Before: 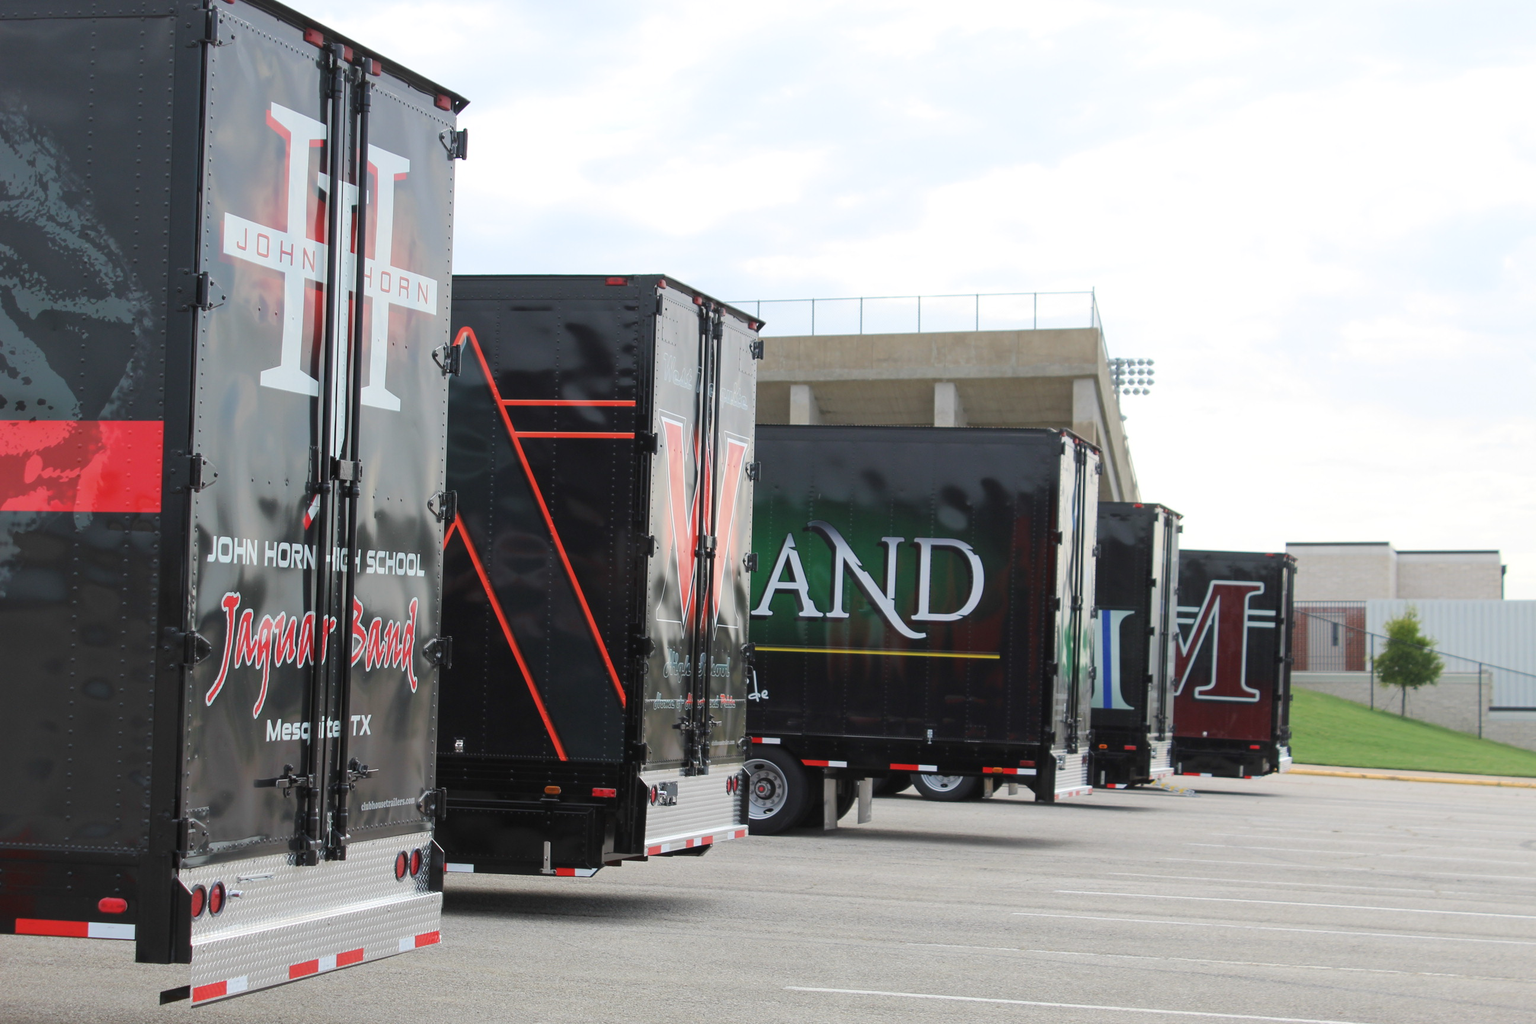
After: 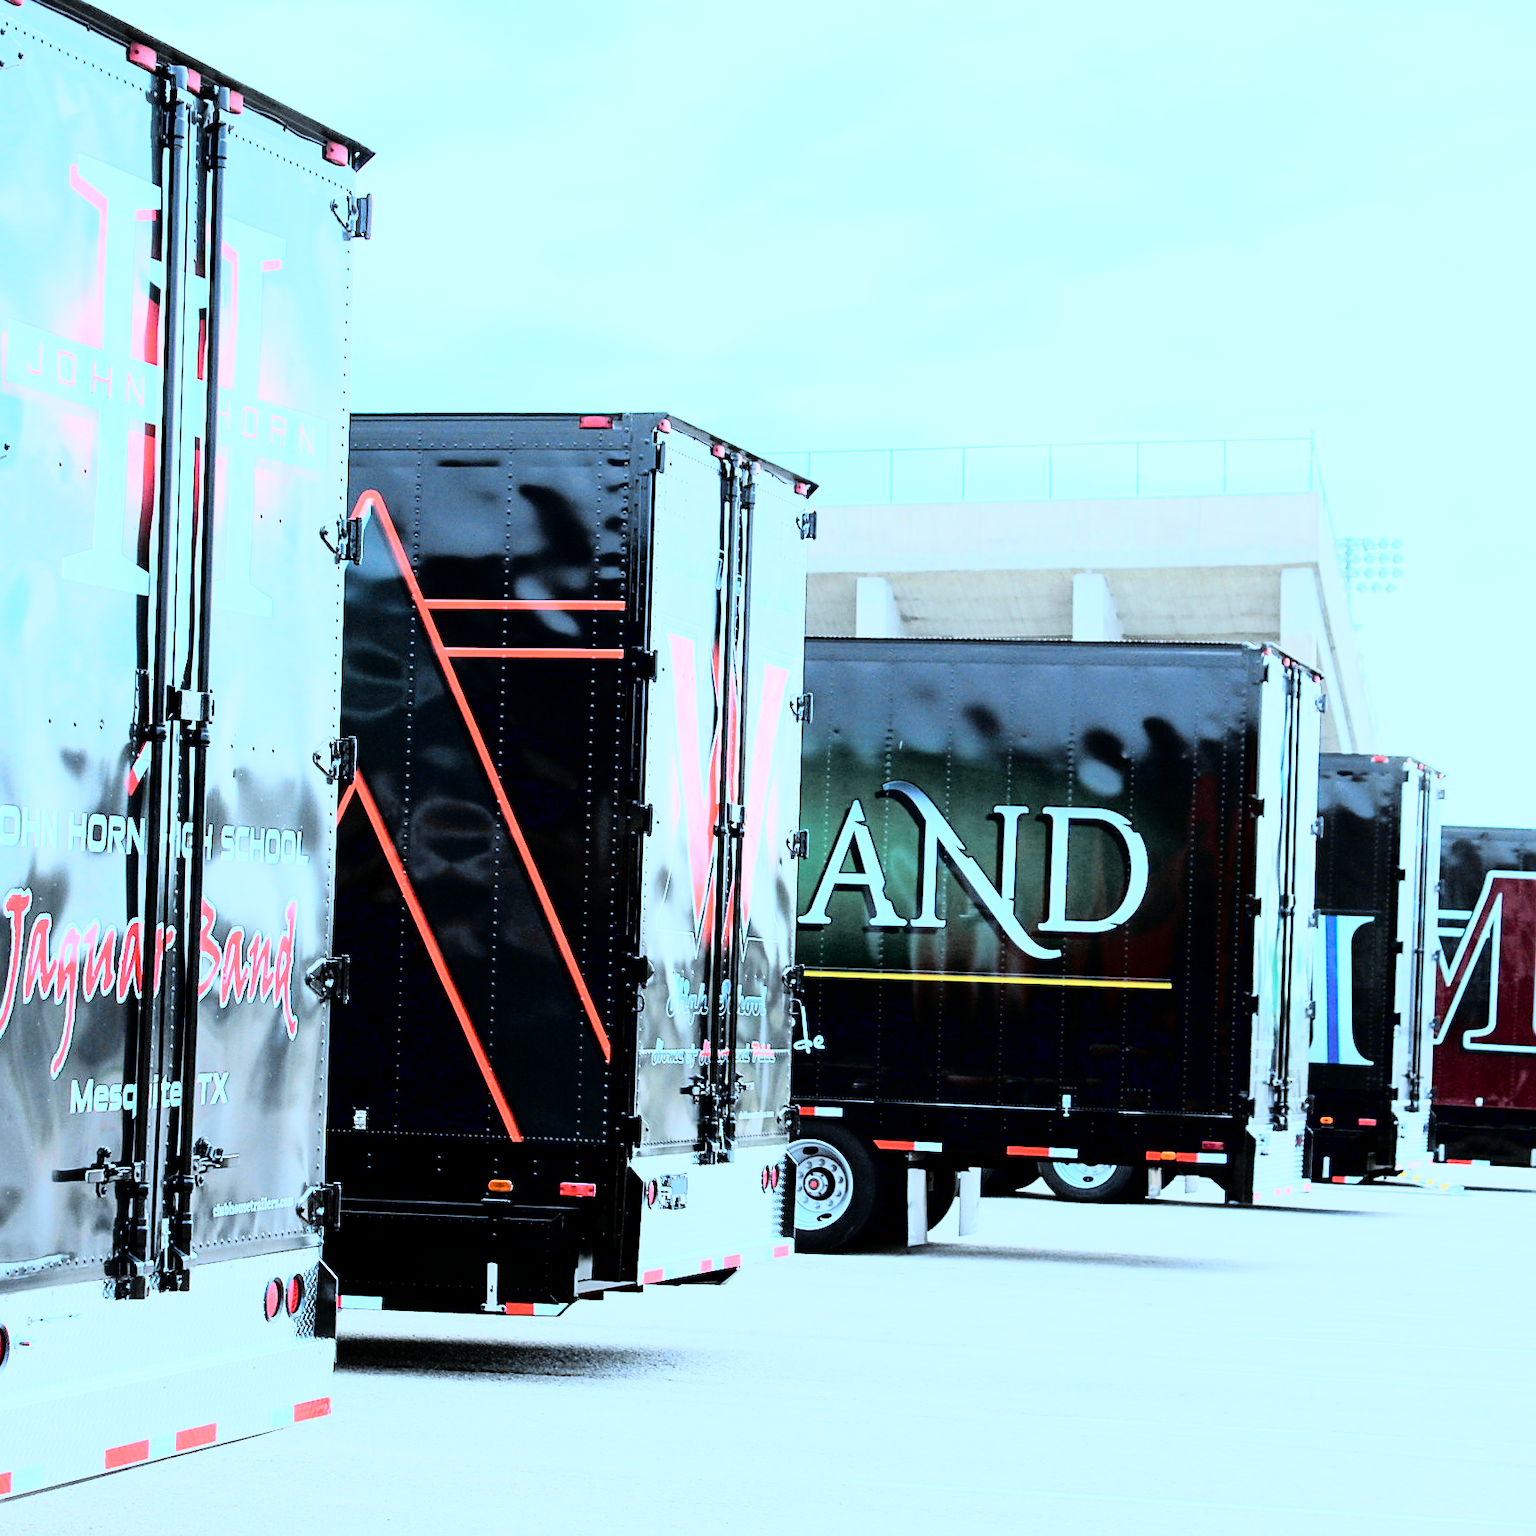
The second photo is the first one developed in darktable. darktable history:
rgb curve: curves: ch0 [(0, 0) (0.21, 0.15) (0.24, 0.21) (0.5, 0.75) (0.75, 0.96) (0.89, 0.99) (1, 1)]; ch1 [(0, 0.02) (0.21, 0.13) (0.25, 0.2) (0.5, 0.67) (0.75, 0.9) (0.89, 0.97) (1, 1)]; ch2 [(0, 0.02) (0.21, 0.13) (0.25, 0.2) (0.5, 0.67) (0.75, 0.9) (0.89, 0.97) (1, 1)], compensate middle gray true
color correction: highlights a* -9.35, highlights b* -23.15
crop and rotate: left 14.292%, right 19.041%
exposure: black level correction 0.01, exposure 1 EV, compensate highlight preservation false
sharpen: on, module defaults
tone curve: curves: ch0 [(0, 0) (0.07, 0.052) (0.23, 0.254) (0.486, 0.53) (0.822, 0.825) (0.994, 0.955)]; ch1 [(0, 0) (0.226, 0.261) (0.379, 0.442) (0.469, 0.472) (0.495, 0.495) (0.514, 0.504) (0.561, 0.568) (0.59, 0.612) (1, 1)]; ch2 [(0, 0) (0.269, 0.299) (0.459, 0.441) (0.498, 0.499) (0.523, 0.52) (0.586, 0.569) (0.635, 0.617) (0.659, 0.681) (0.718, 0.764) (1, 1)], color space Lab, independent channels, preserve colors none
